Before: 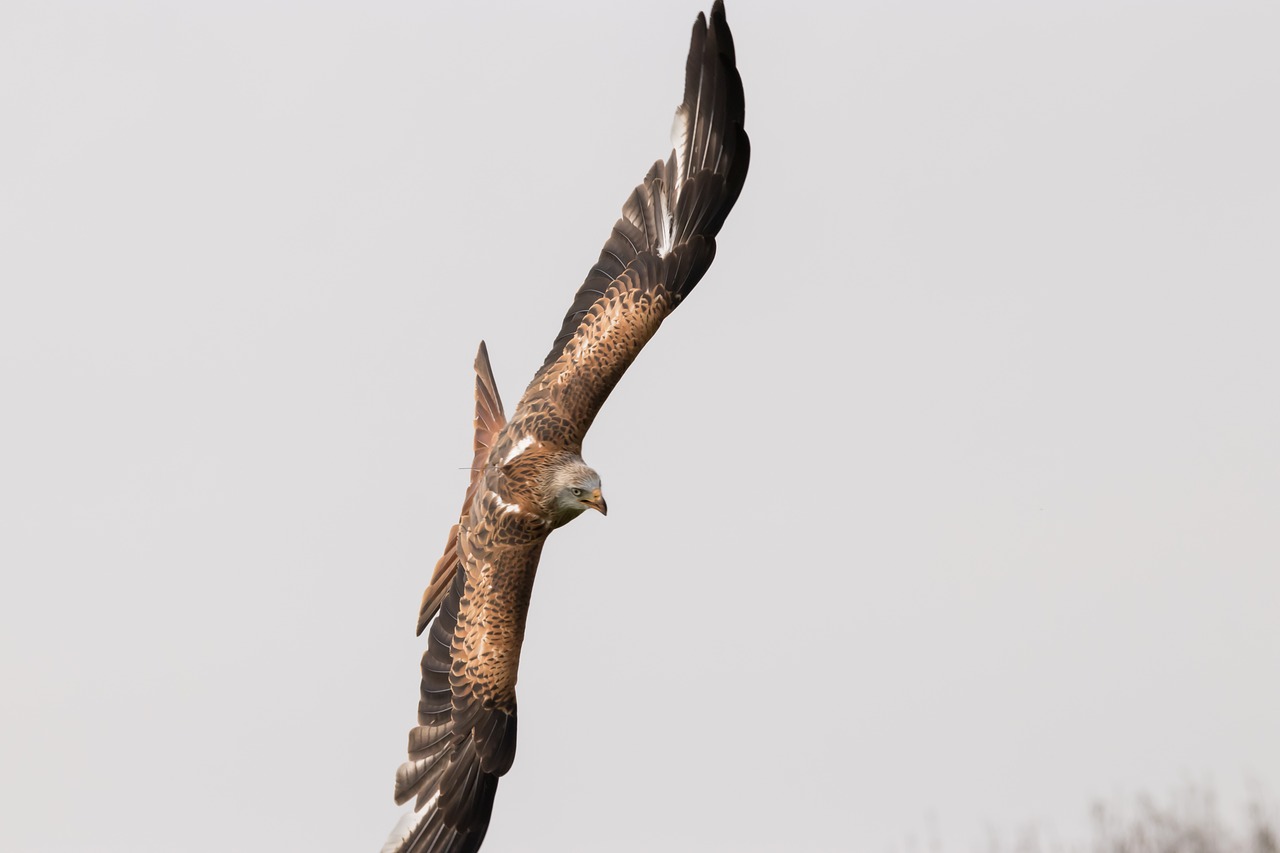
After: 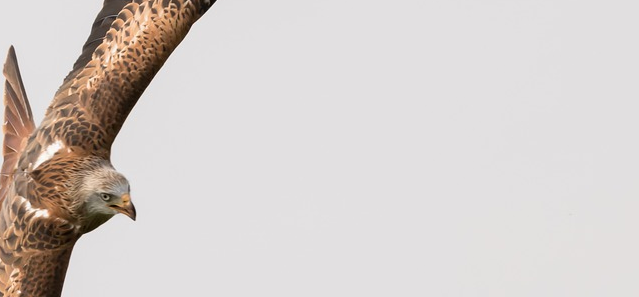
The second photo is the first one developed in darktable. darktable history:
crop: left 36.848%, top 34.633%, right 13.226%, bottom 30.544%
contrast brightness saturation: contrast 0.096, brightness 0.024, saturation 0.023
